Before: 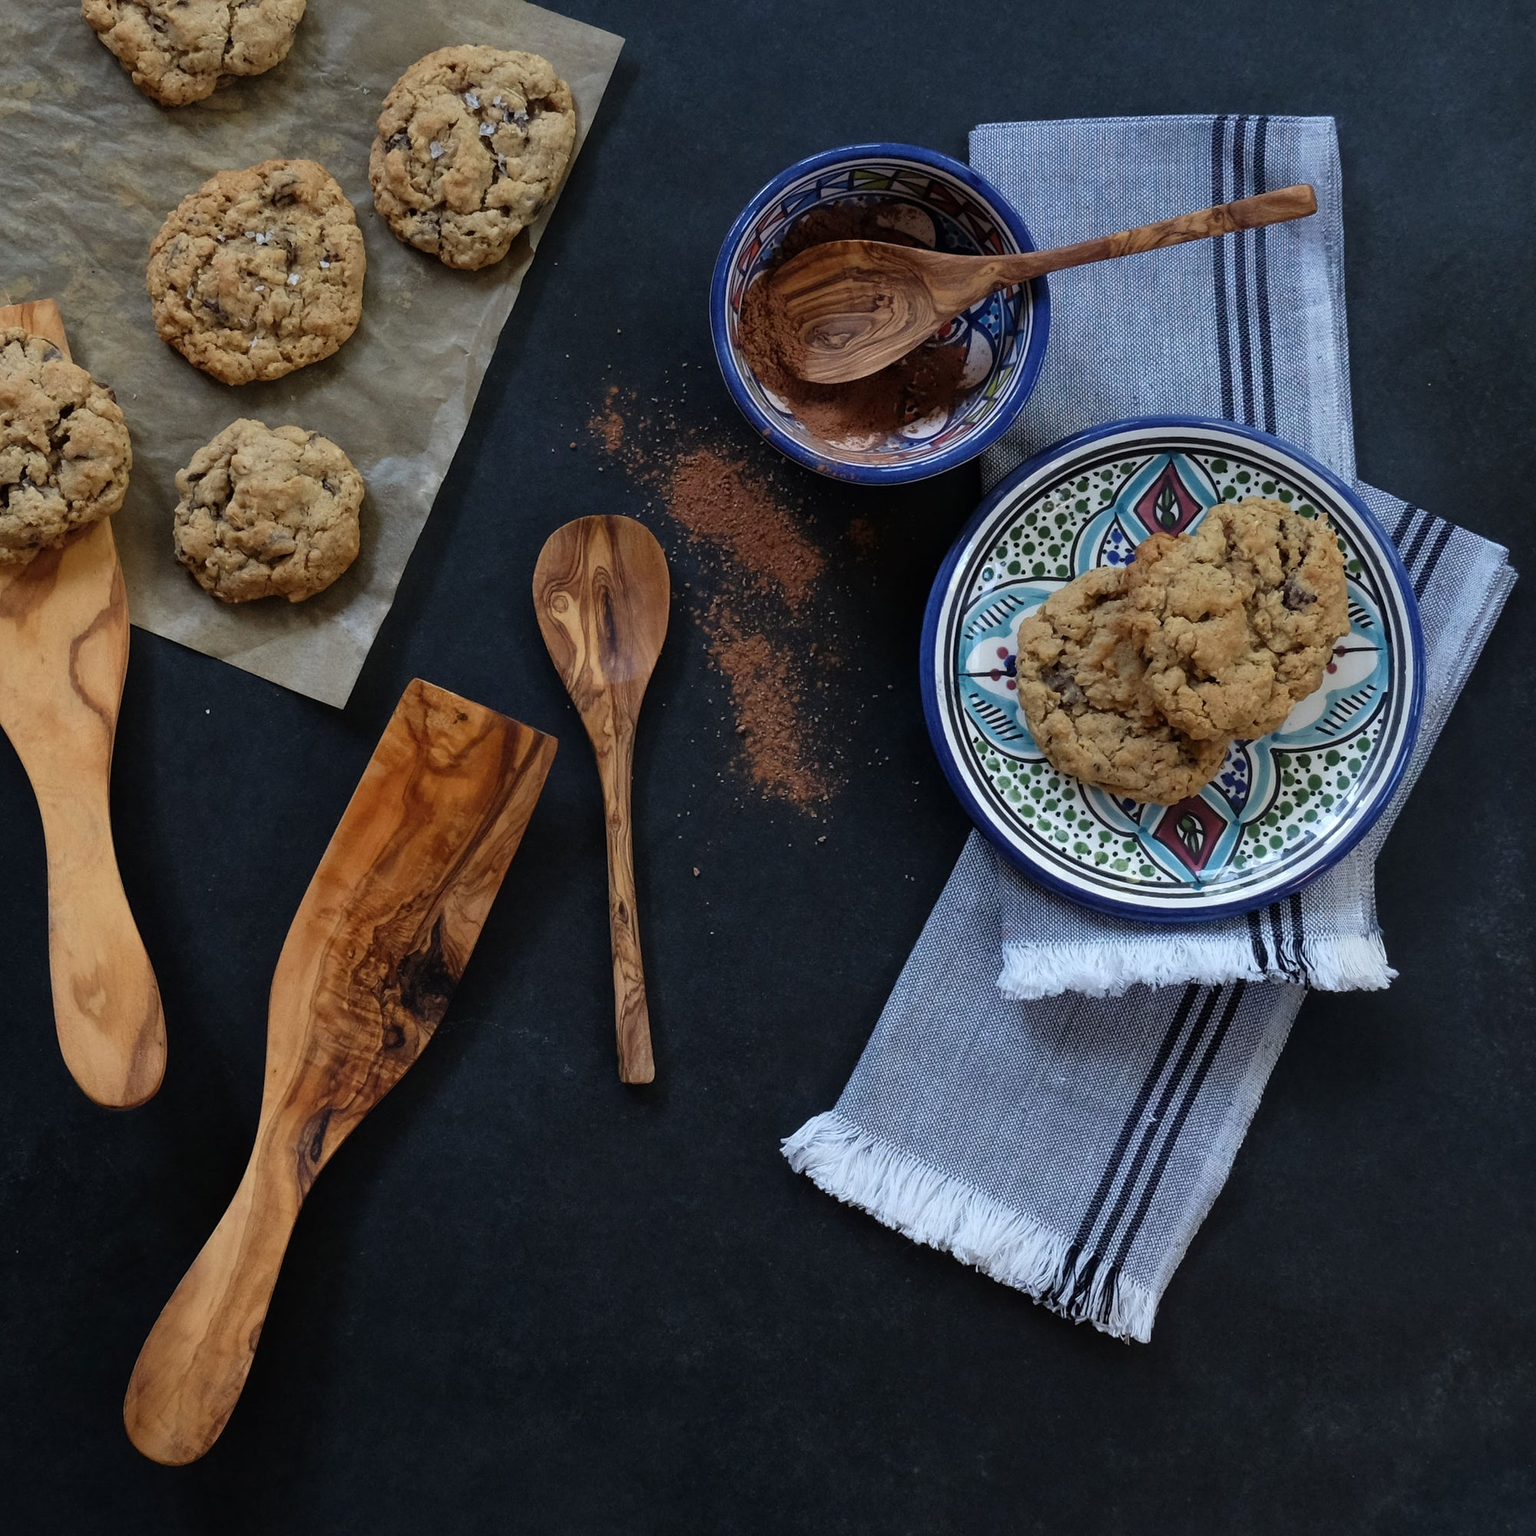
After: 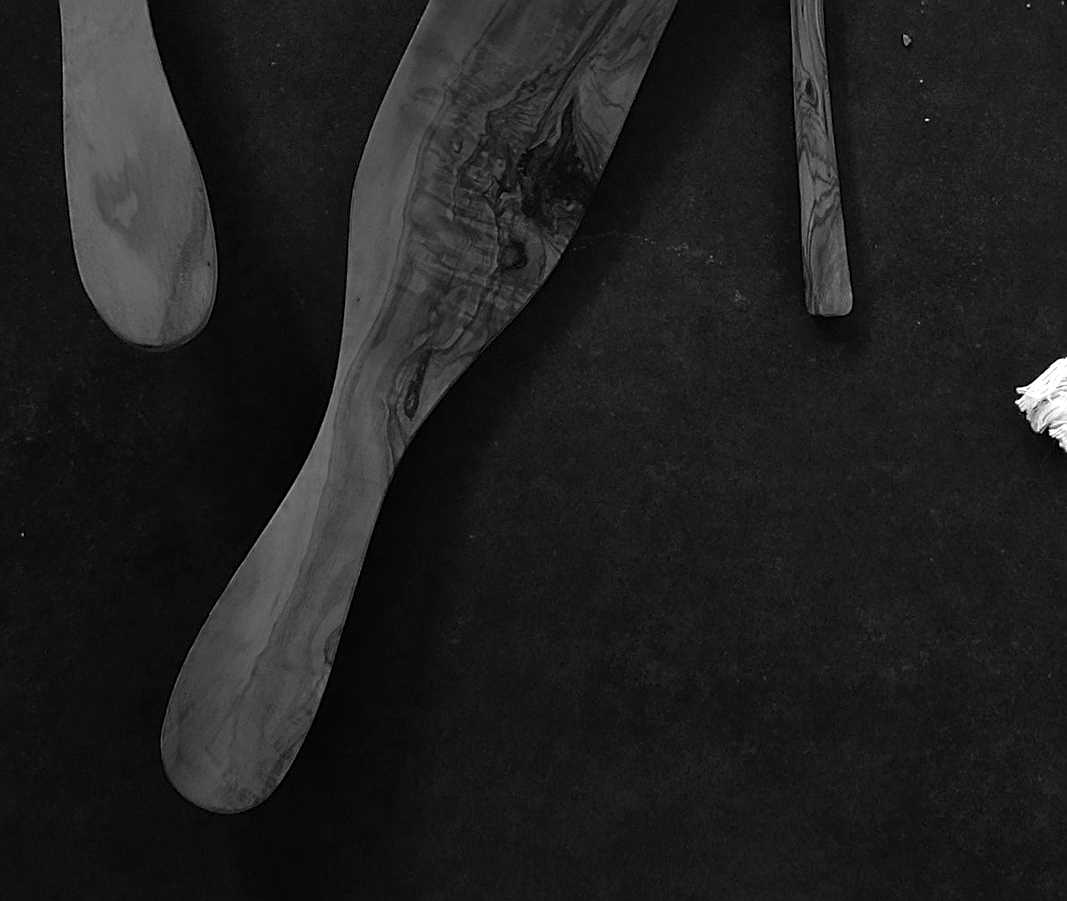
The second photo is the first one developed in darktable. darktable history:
crop and rotate: top 54.778%, right 46.61%, bottom 0.159%
white balance: emerald 1
color zones: curves: ch0 [(0.287, 0.048) (0.493, 0.484) (0.737, 0.816)]; ch1 [(0, 0) (0.143, 0) (0.286, 0) (0.429, 0) (0.571, 0) (0.714, 0) (0.857, 0)]
sharpen: on, module defaults
